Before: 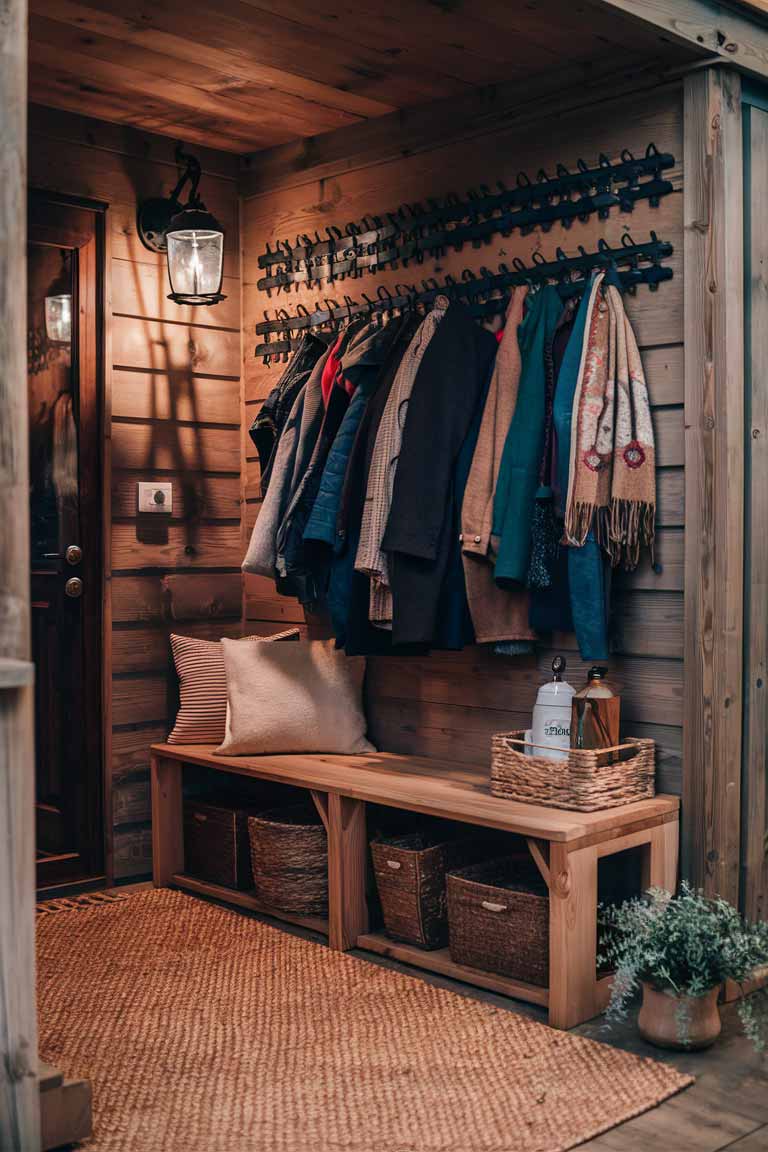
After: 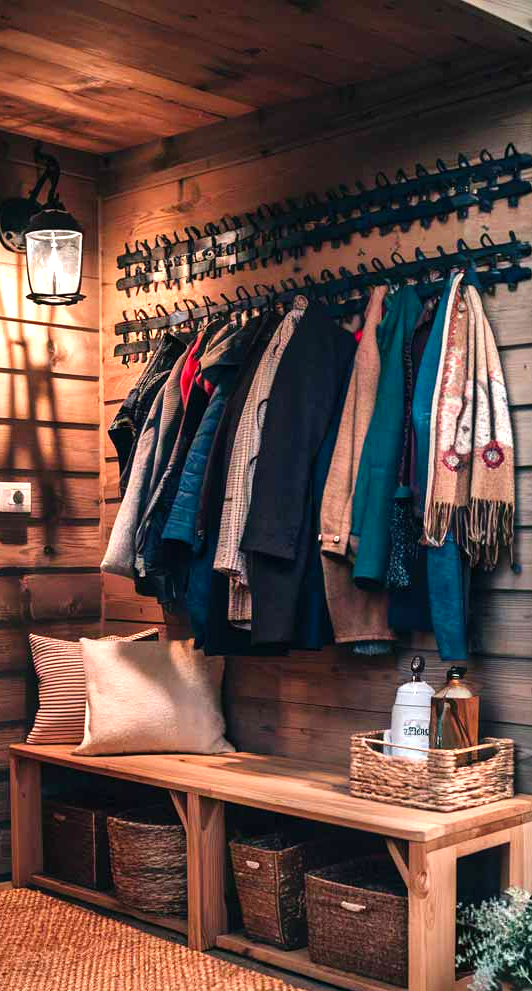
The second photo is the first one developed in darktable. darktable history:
crop: left 18.479%, right 12.2%, bottom 13.971%
levels: levels [0, 0.374, 0.749]
